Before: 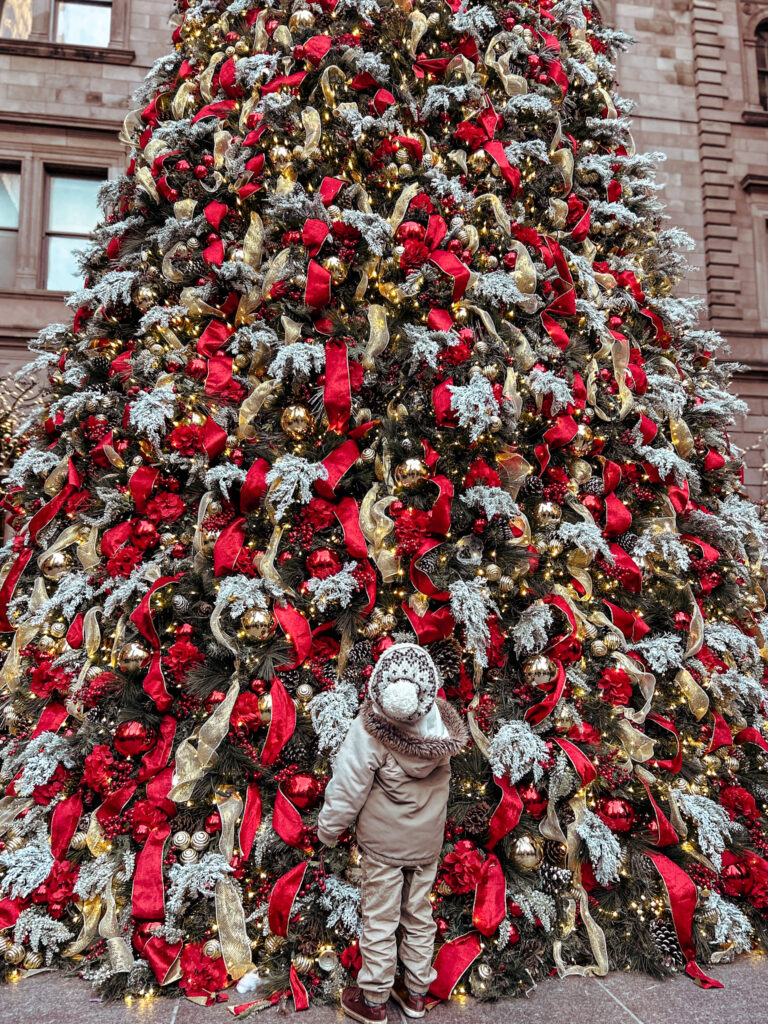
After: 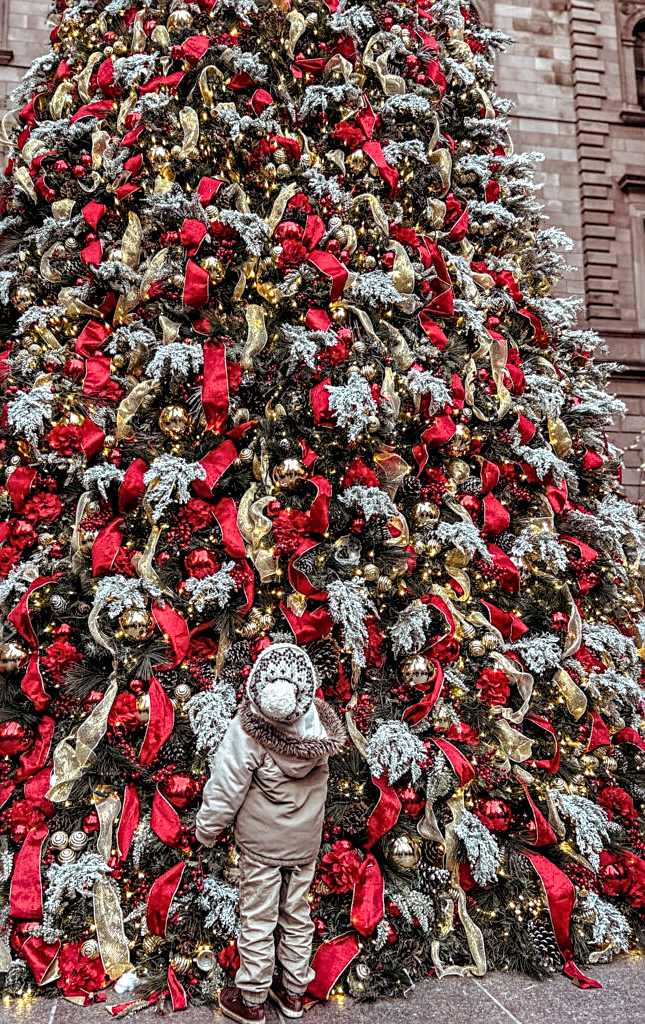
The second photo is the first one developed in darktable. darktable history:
crop: left 15.946%
sharpen: on, module defaults
local contrast: detail 142%
